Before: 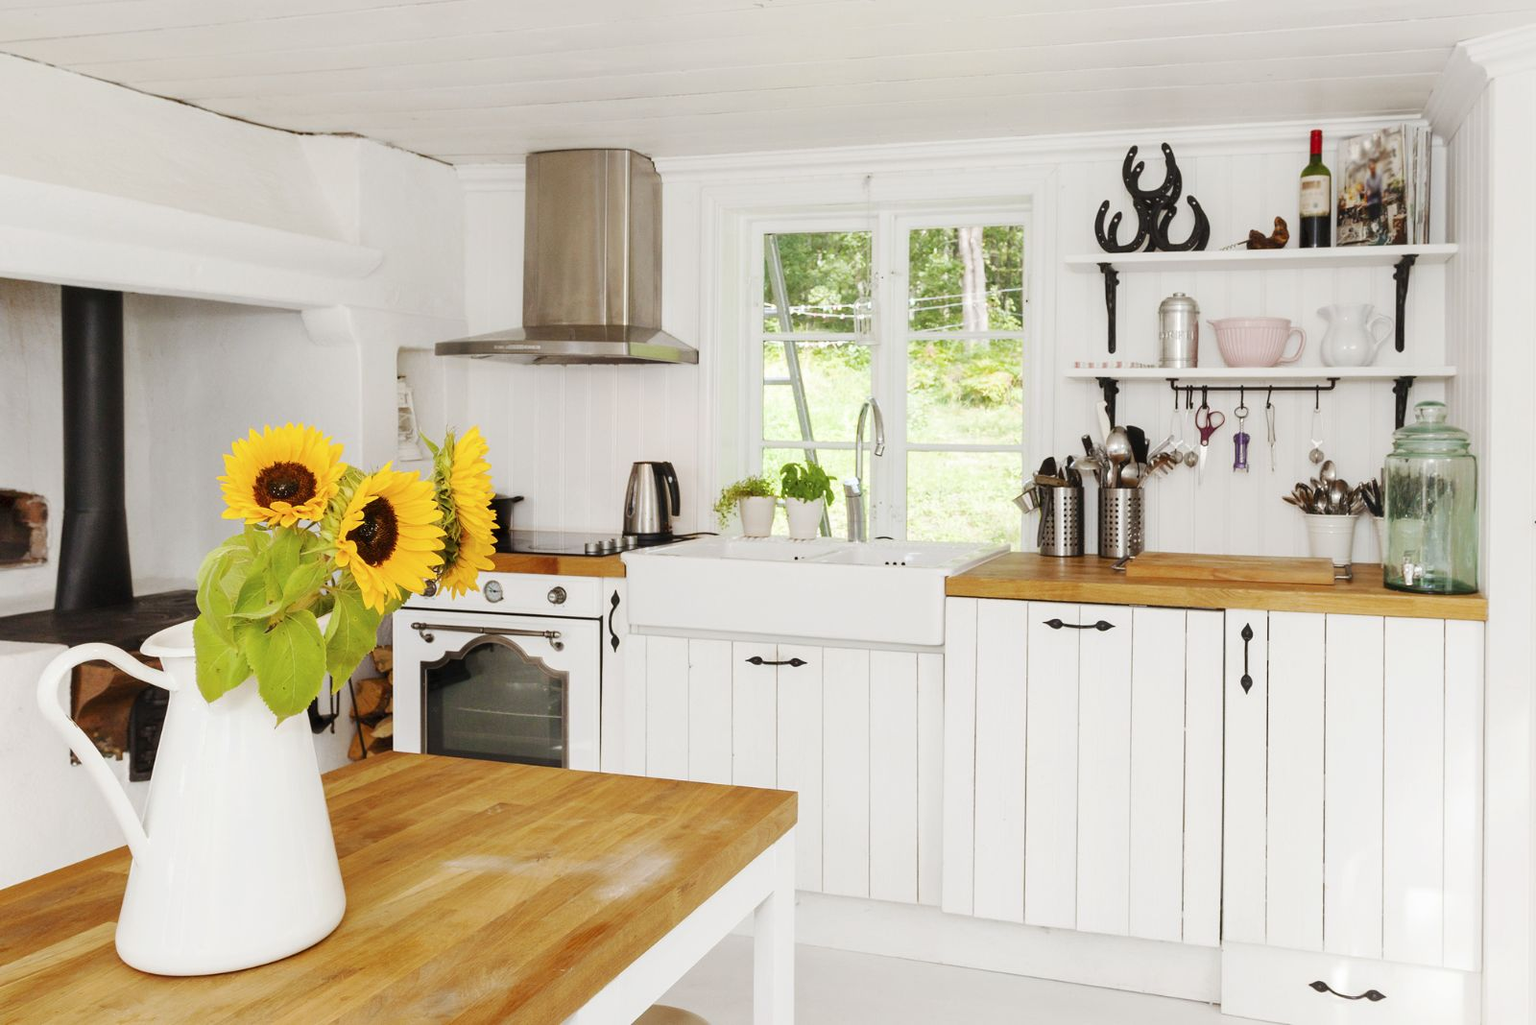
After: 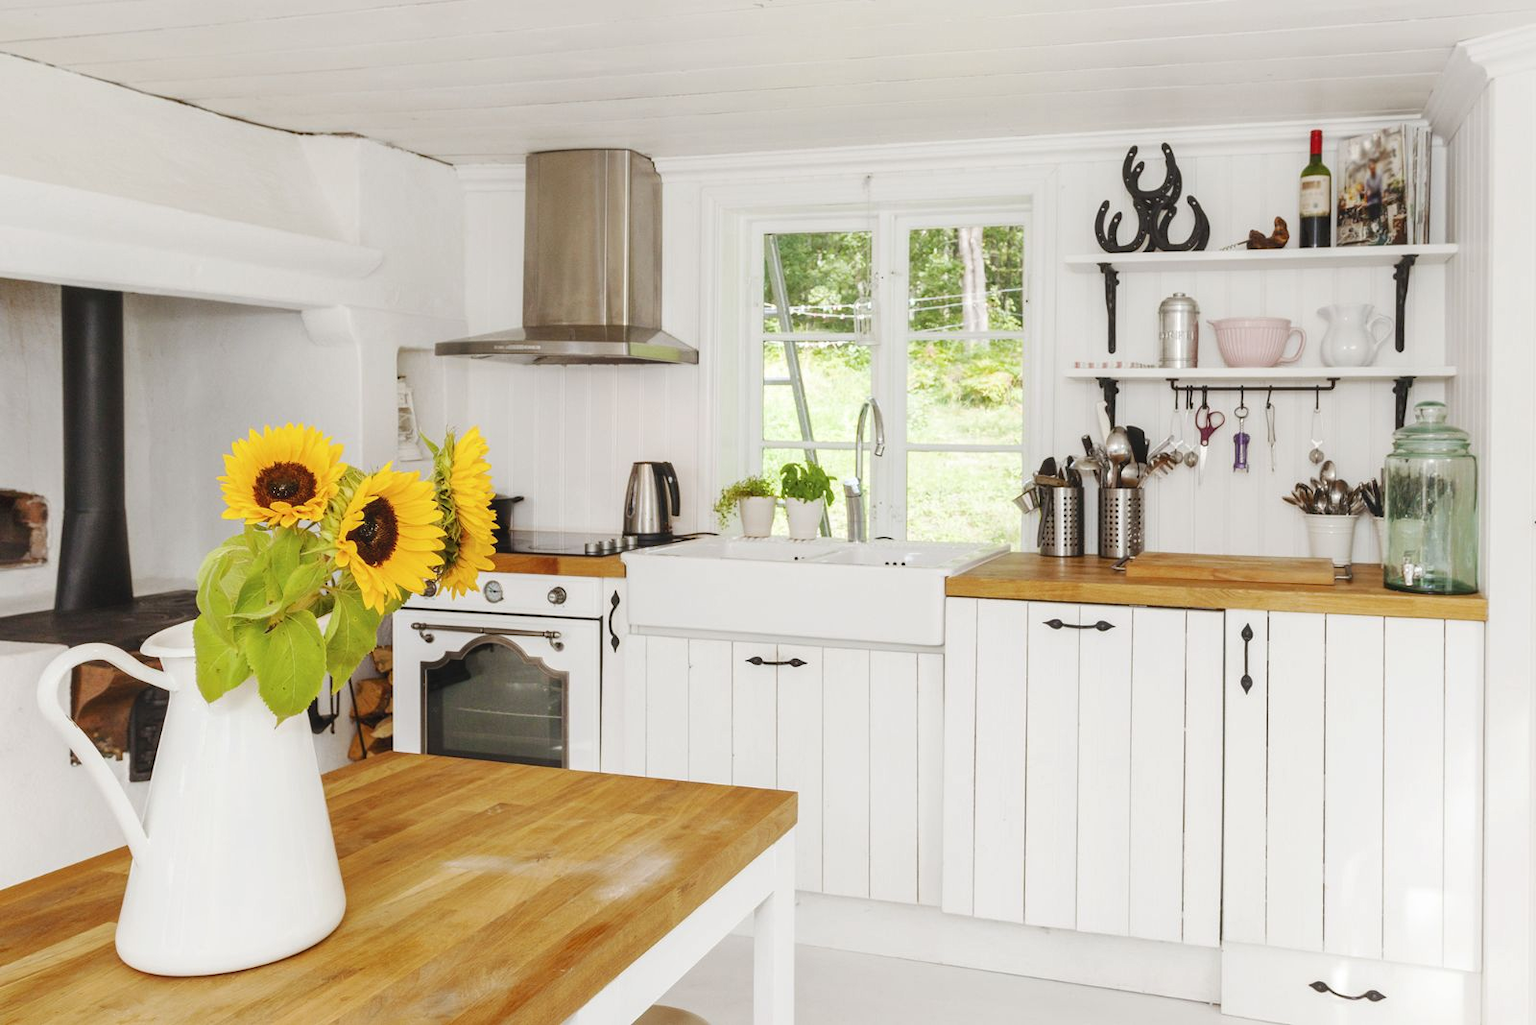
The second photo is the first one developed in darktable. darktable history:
exposure: compensate highlight preservation false
local contrast: detail 110%
